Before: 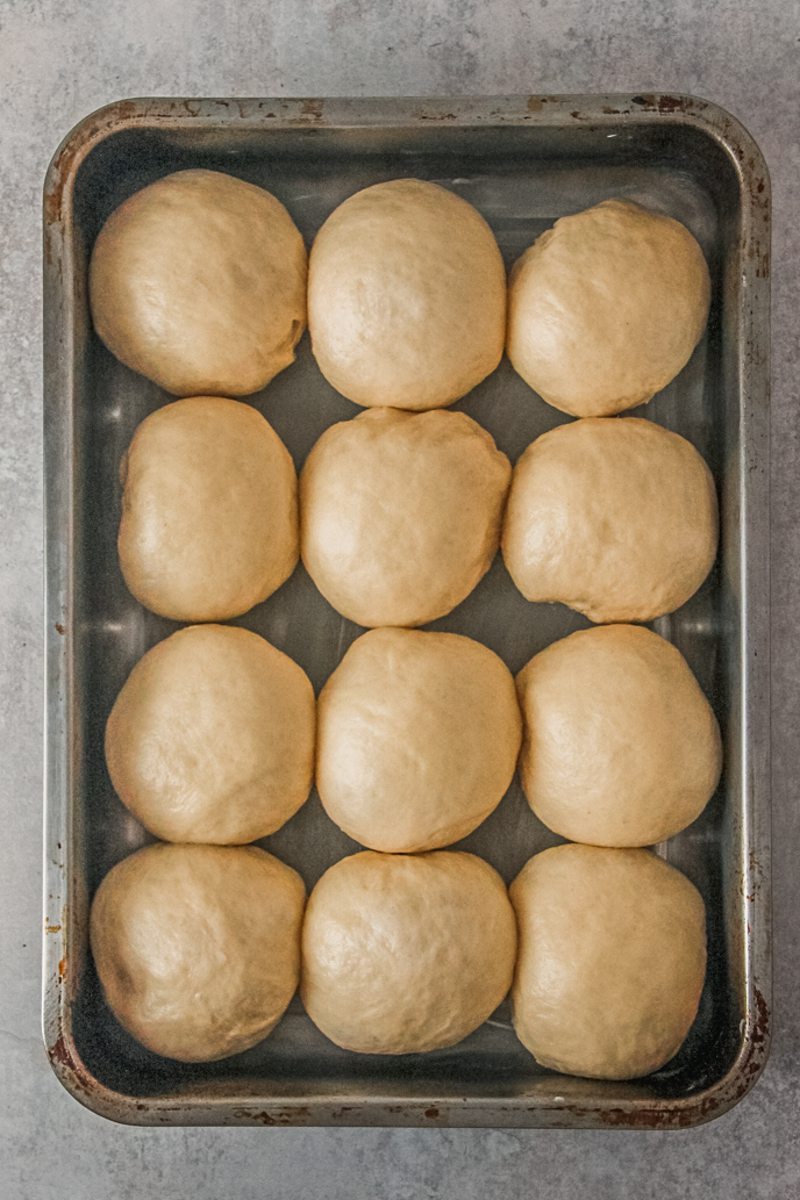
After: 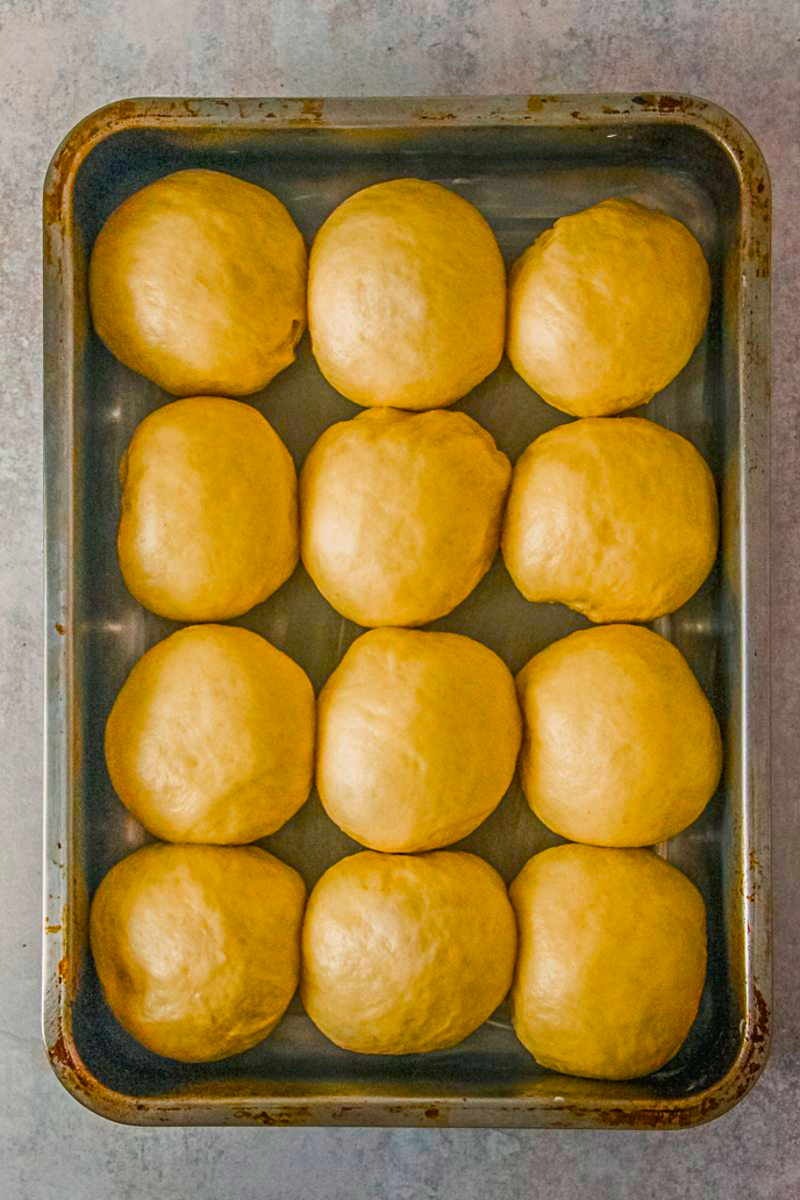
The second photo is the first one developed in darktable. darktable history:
color balance rgb: linear chroma grading › global chroma 25.407%, perceptual saturation grading › global saturation 39.178%, perceptual saturation grading › highlights -25.6%, perceptual saturation grading › mid-tones 35.266%, perceptual saturation grading › shadows 34.768%, global vibrance 44.487%
